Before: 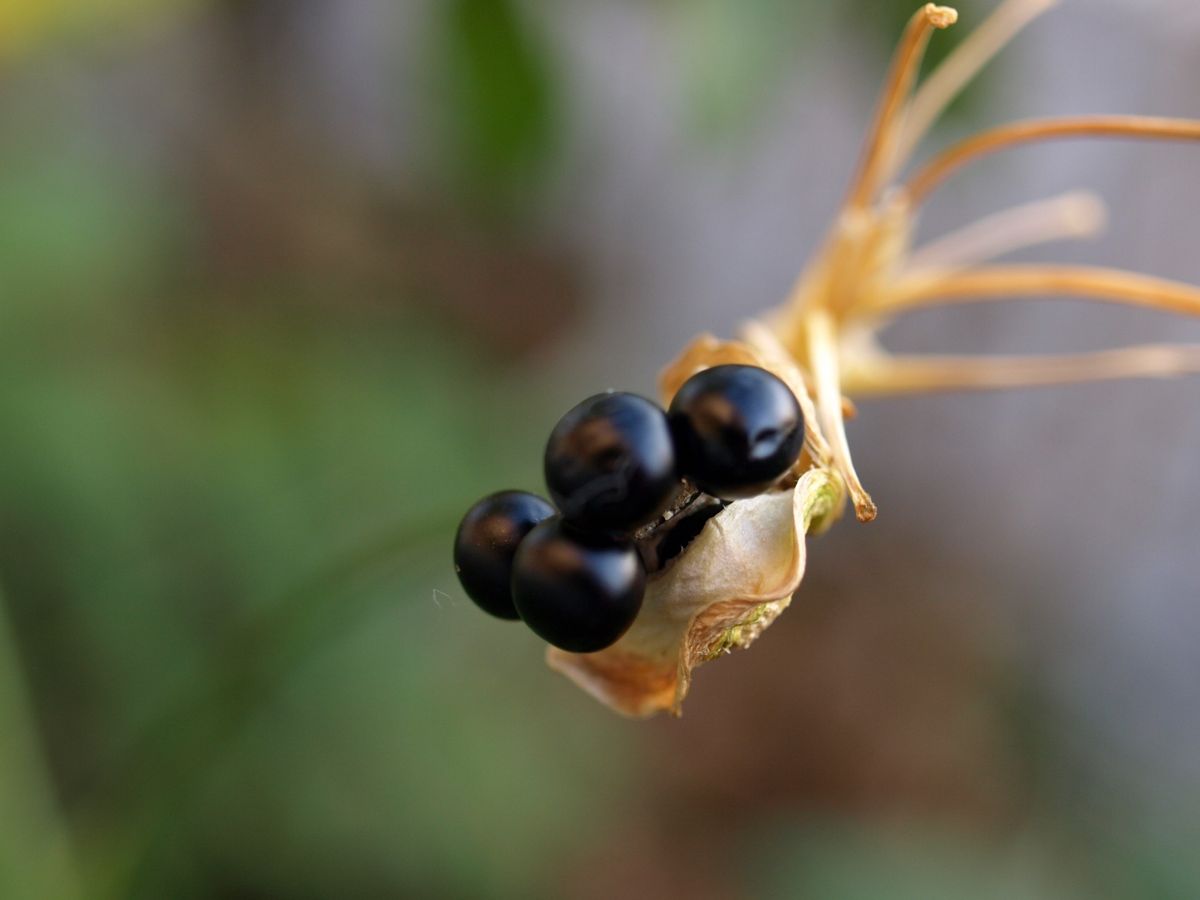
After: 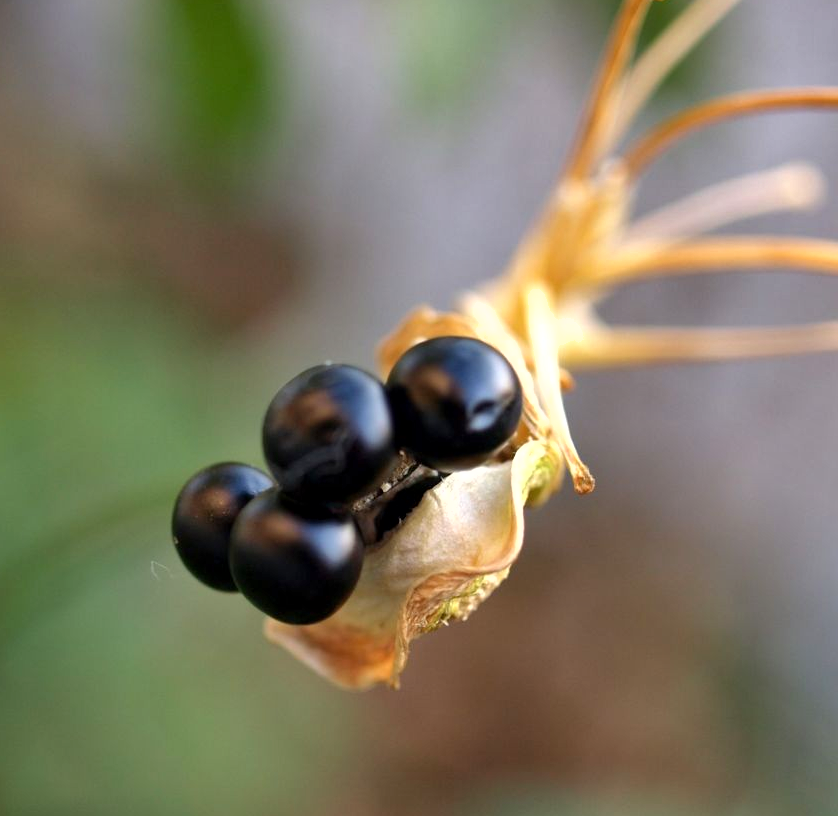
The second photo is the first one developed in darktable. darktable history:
exposure: black level correction 0.001, exposure 0.5 EV, compensate exposure bias true, compensate highlight preservation false
shadows and highlights: shadows 76.64, highlights -60.85, soften with gaussian
crop and rotate: left 23.549%, top 3.16%, right 6.614%, bottom 6.078%
